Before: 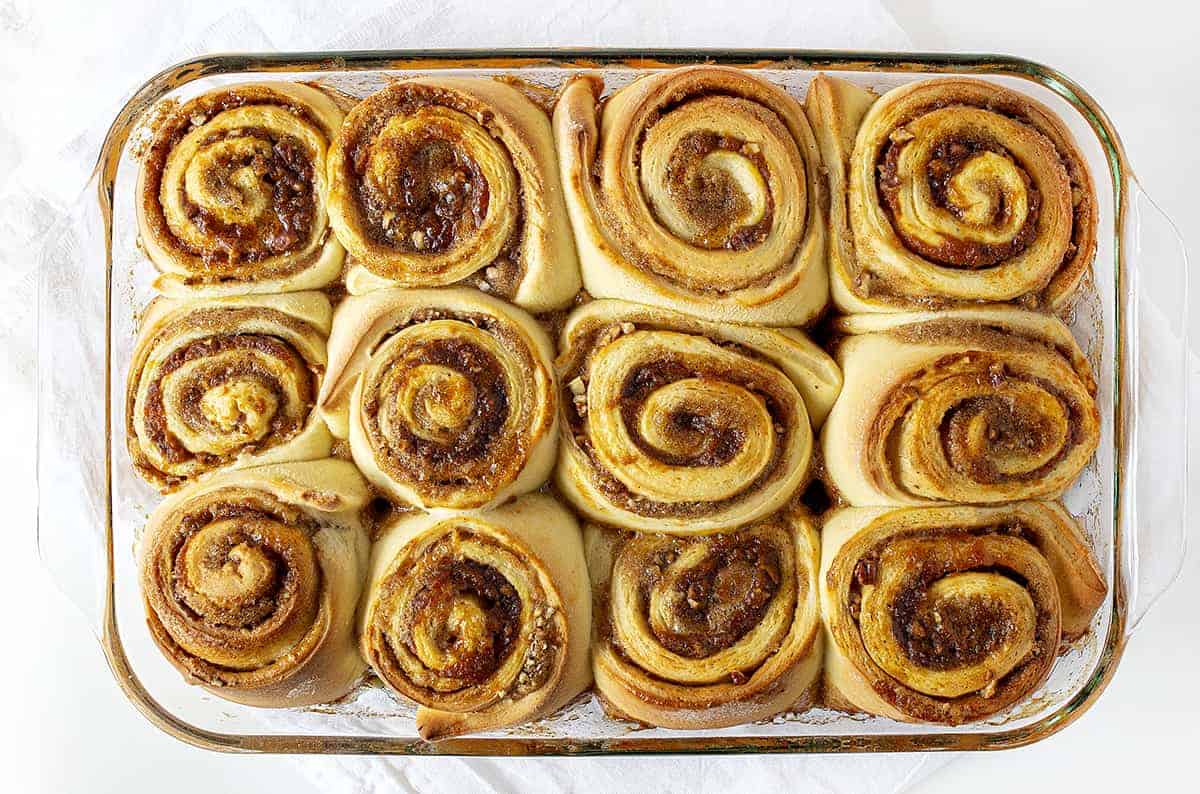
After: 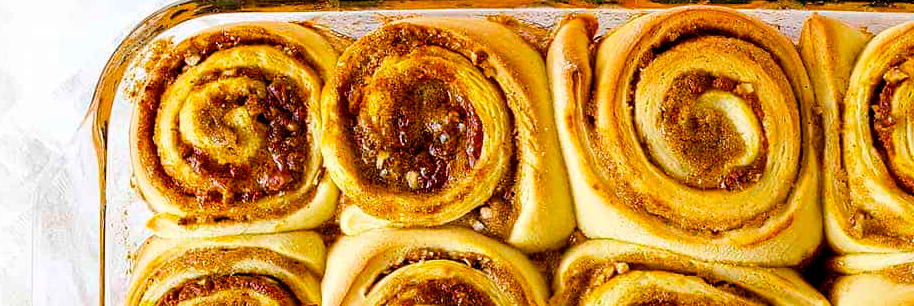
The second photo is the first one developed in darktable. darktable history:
color balance rgb: shadows lift › luminance 0.896%, shadows lift › chroma 0.518%, shadows lift › hue 20.62°, perceptual saturation grading › global saturation 54.898%, perceptual saturation grading › highlights -50.021%, perceptual saturation grading › mid-tones 40.537%, perceptual saturation grading › shadows 30.173%, global vibrance 29.441%
crop: left 0.559%, top 7.634%, right 23.26%, bottom 53.763%
tone equalizer: on, module defaults
